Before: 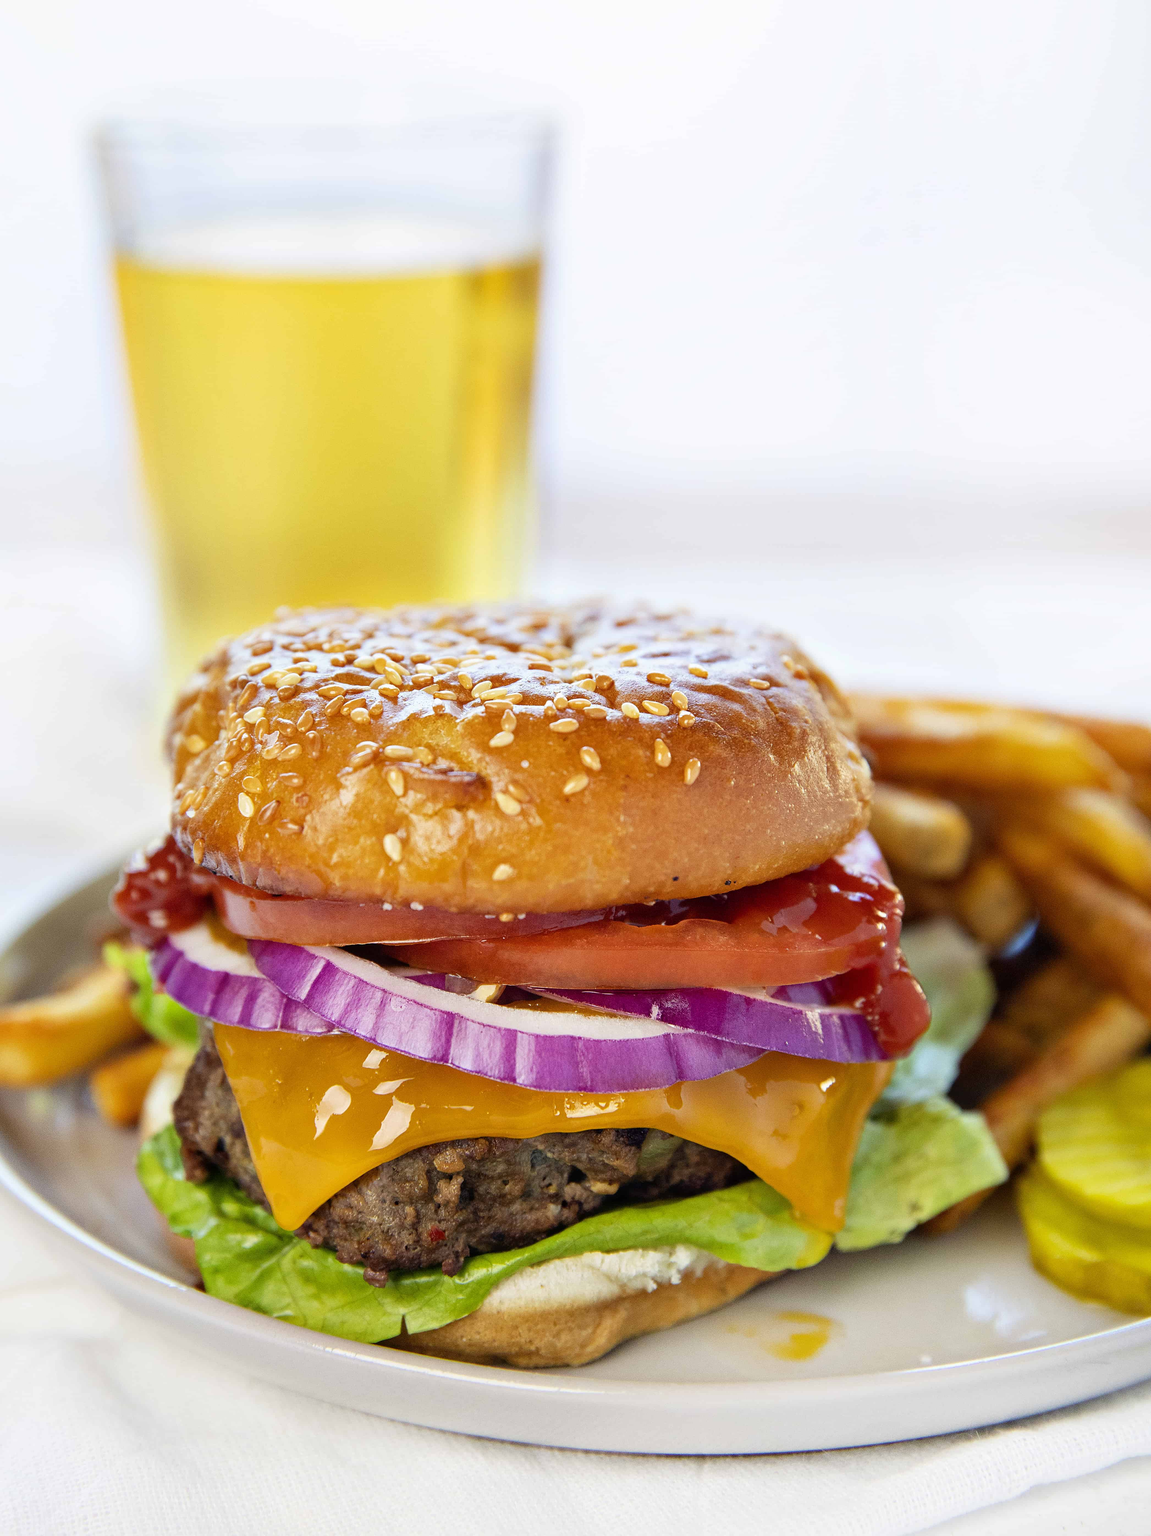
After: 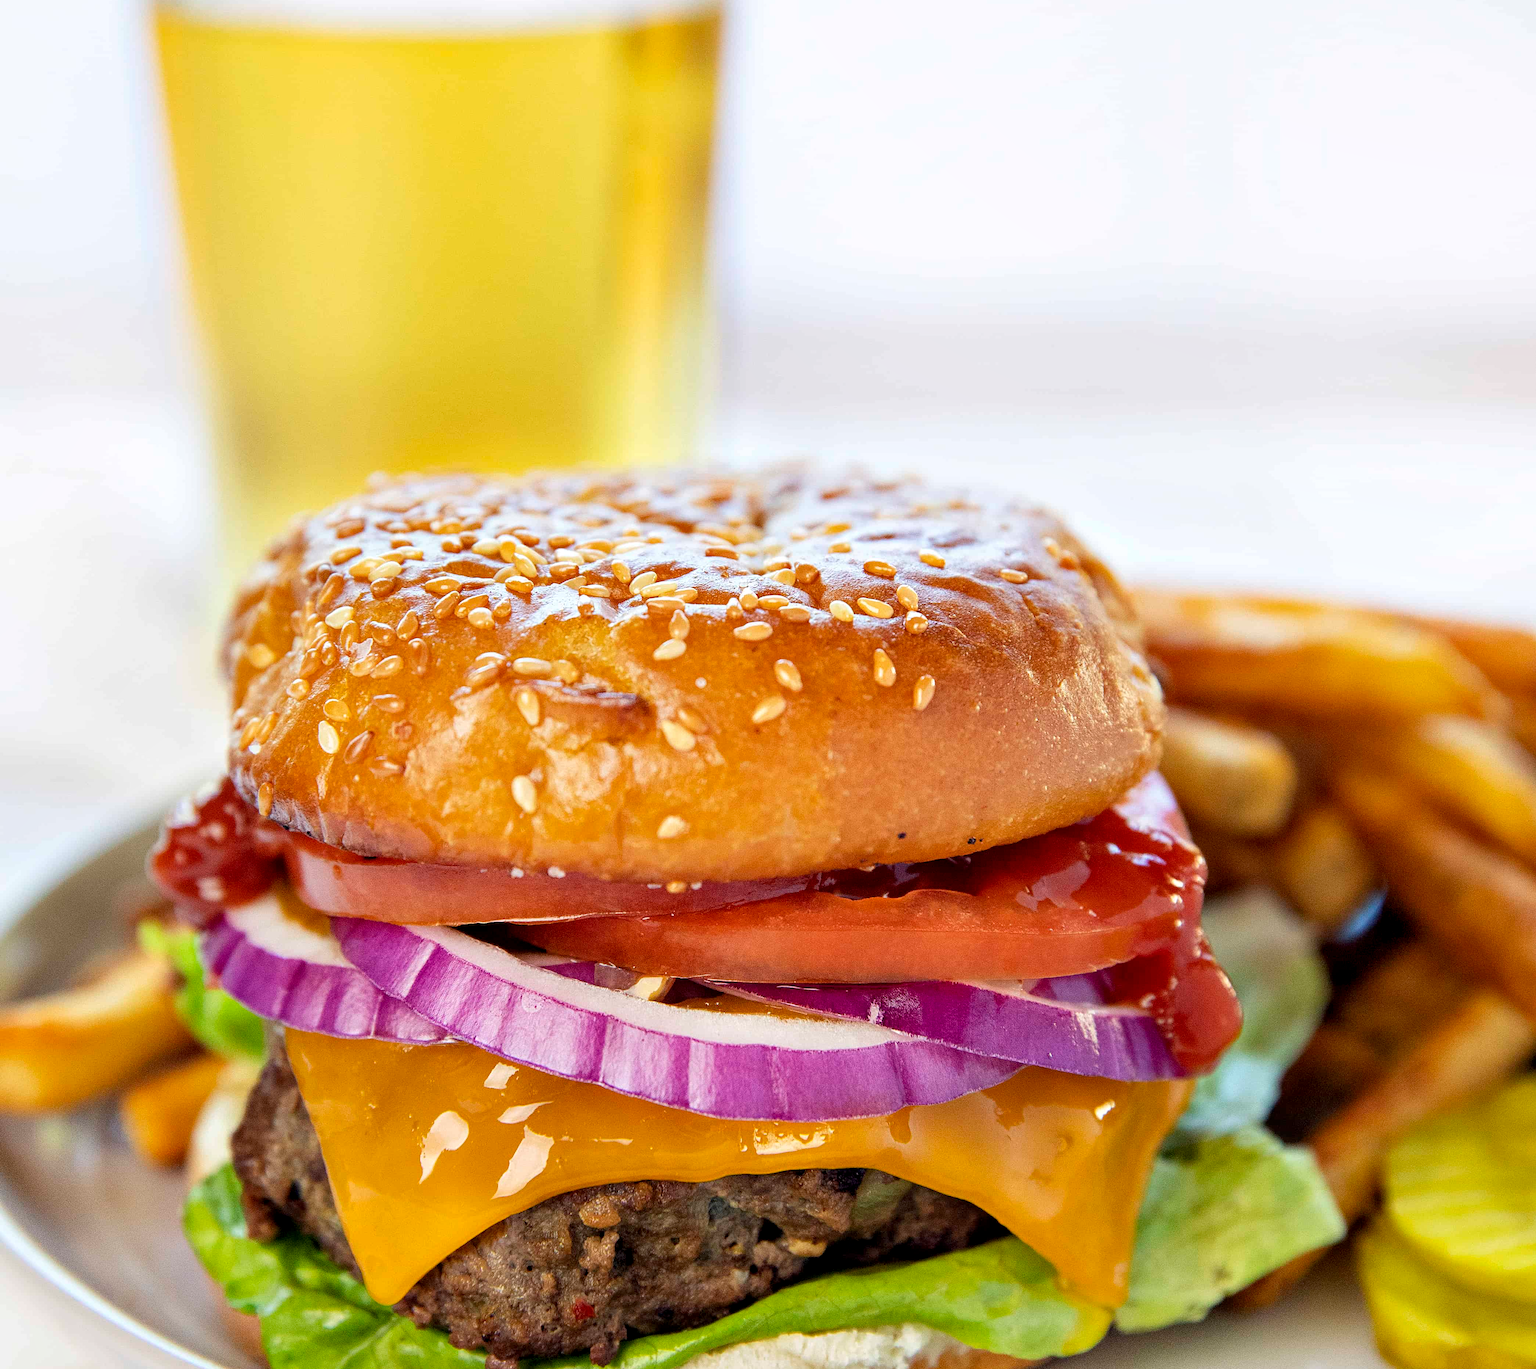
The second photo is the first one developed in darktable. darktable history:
local contrast: highlights 106%, shadows 100%, detail 119%, midtone range 0.2
crop: top 16.453%, bottom 16.699%
